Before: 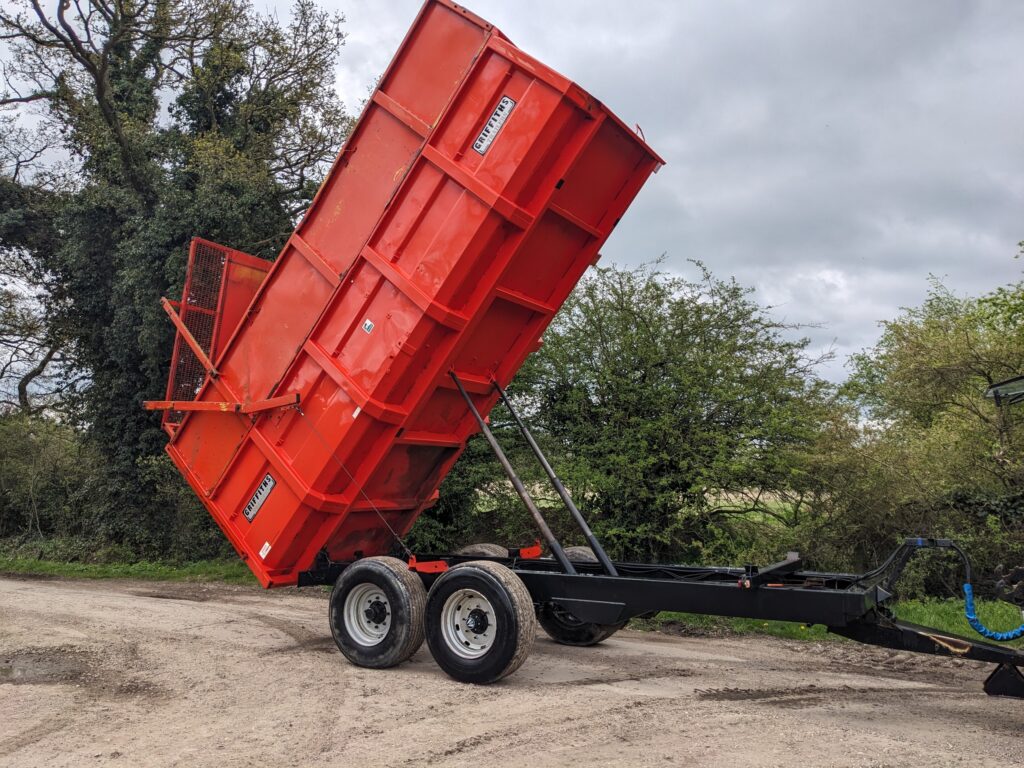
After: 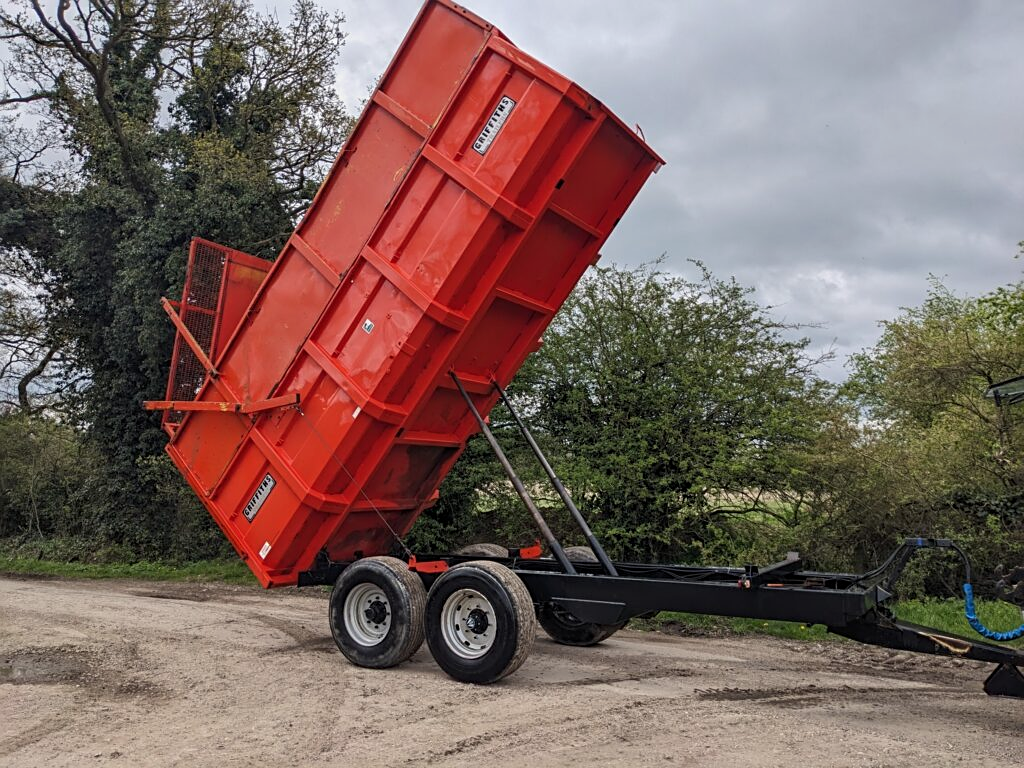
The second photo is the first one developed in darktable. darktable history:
sharpen: radius 2.525, amount 0.32
exposure: exposure -0.217 EV, compensate highlight preservation false
